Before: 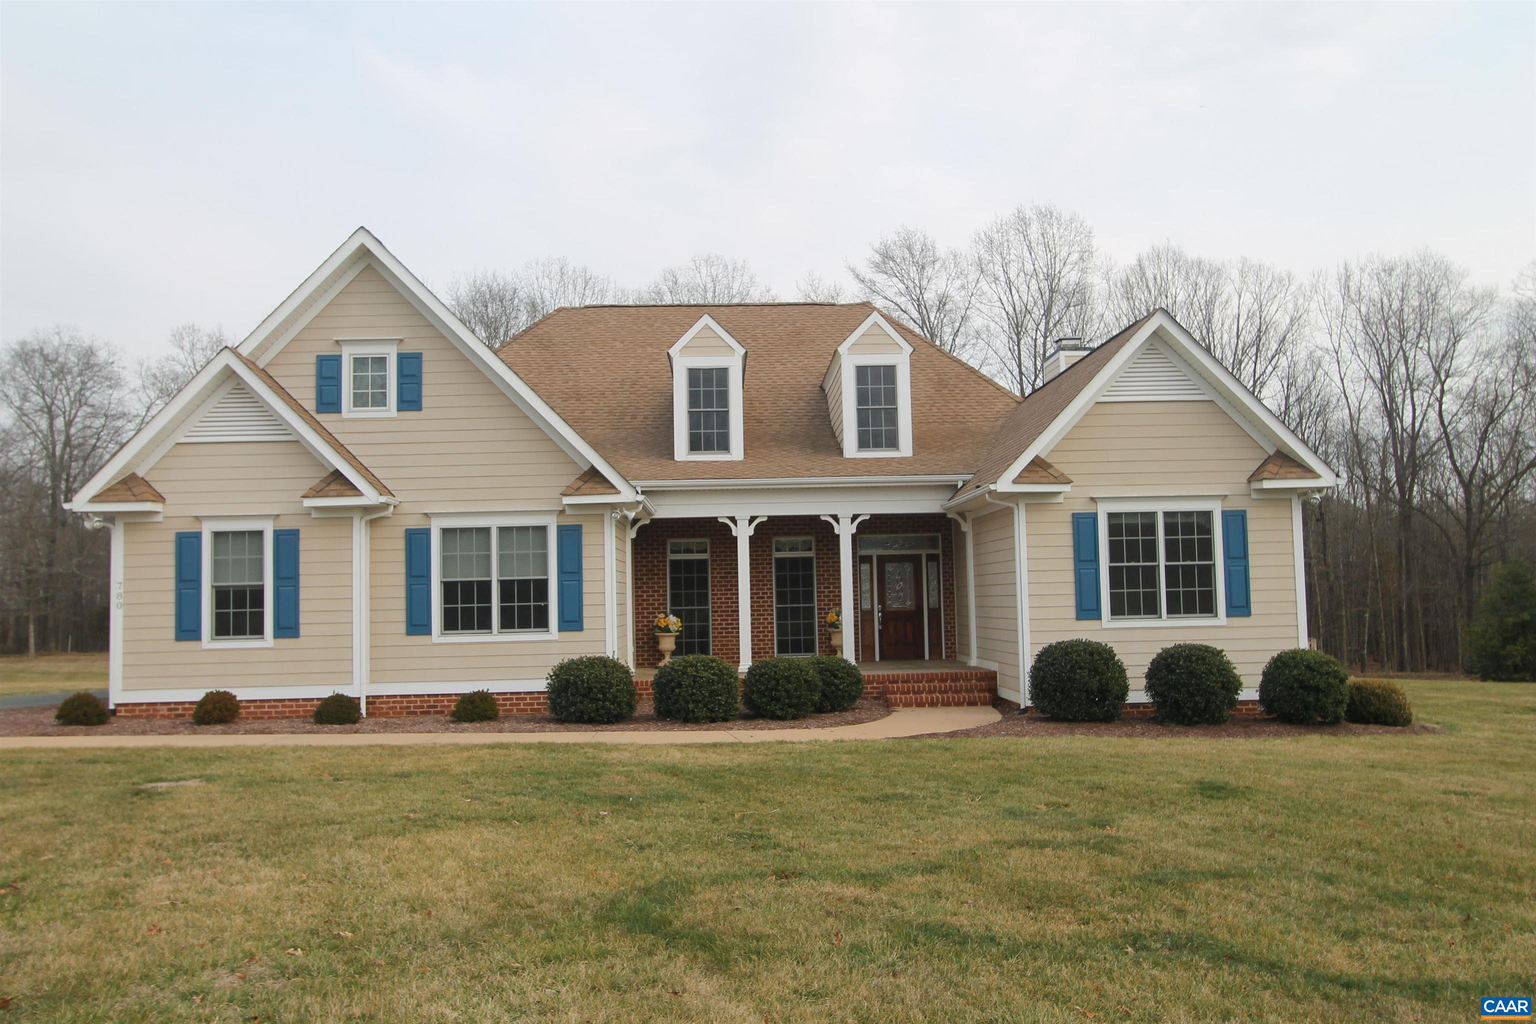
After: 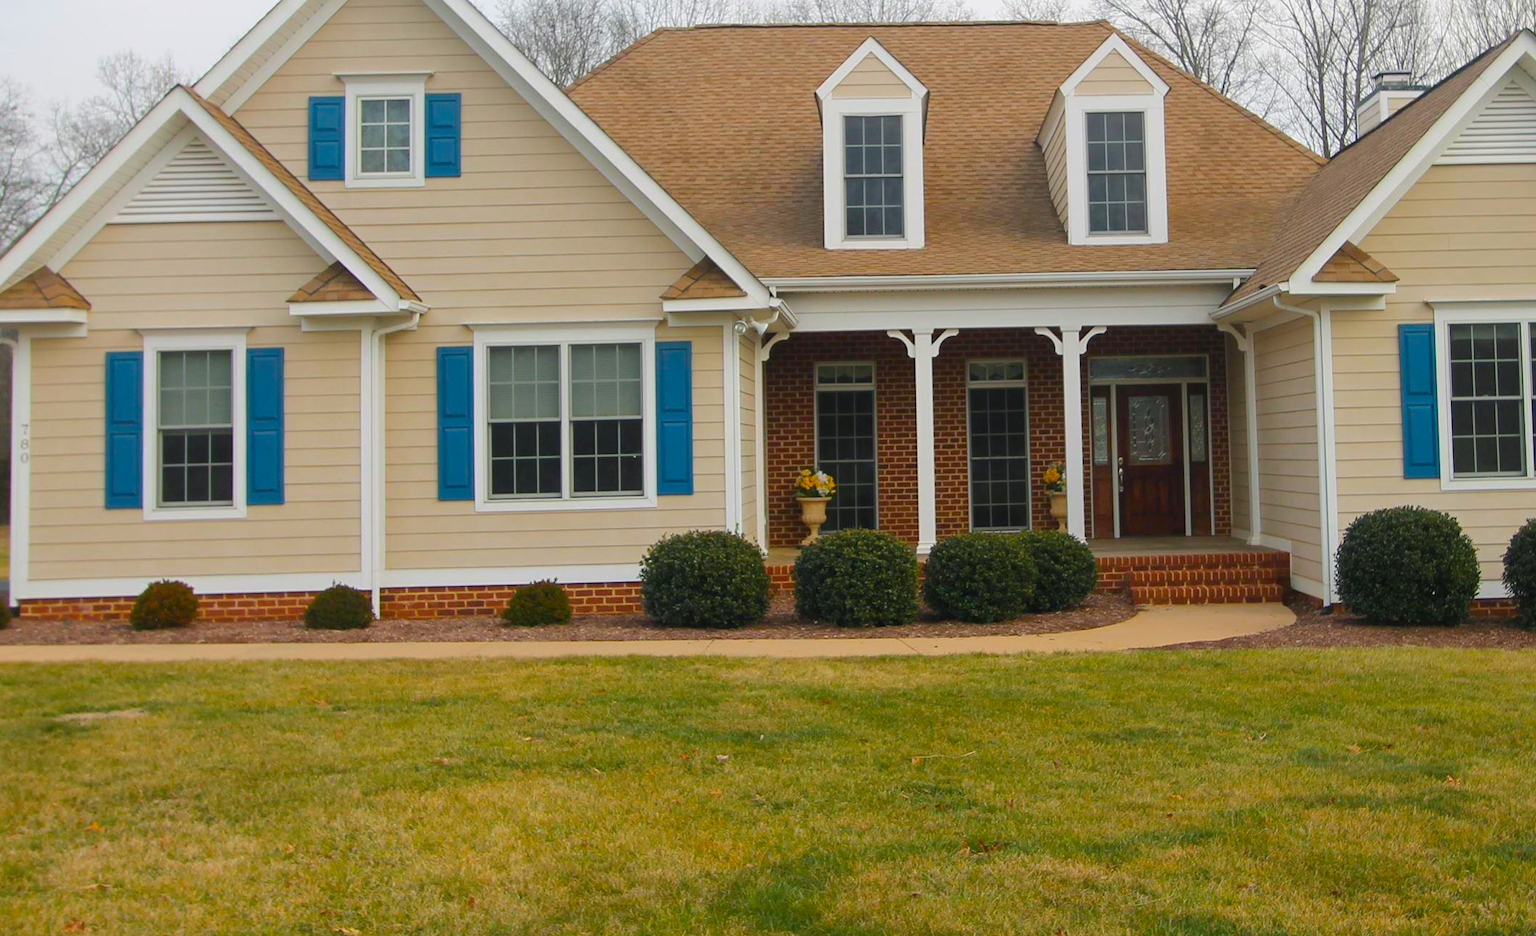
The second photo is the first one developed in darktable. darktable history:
crop: left 6.675%, top 28.131%, right 23.94%, bottom 8.41%
color balance rgb: shadows lift › chroma 2.045%, shadows lift › hue 247.01°, linear chroma grading › global chroma 14.68%, perceptual saturation grading › global saturation 24.992%, global vibrance 20%
